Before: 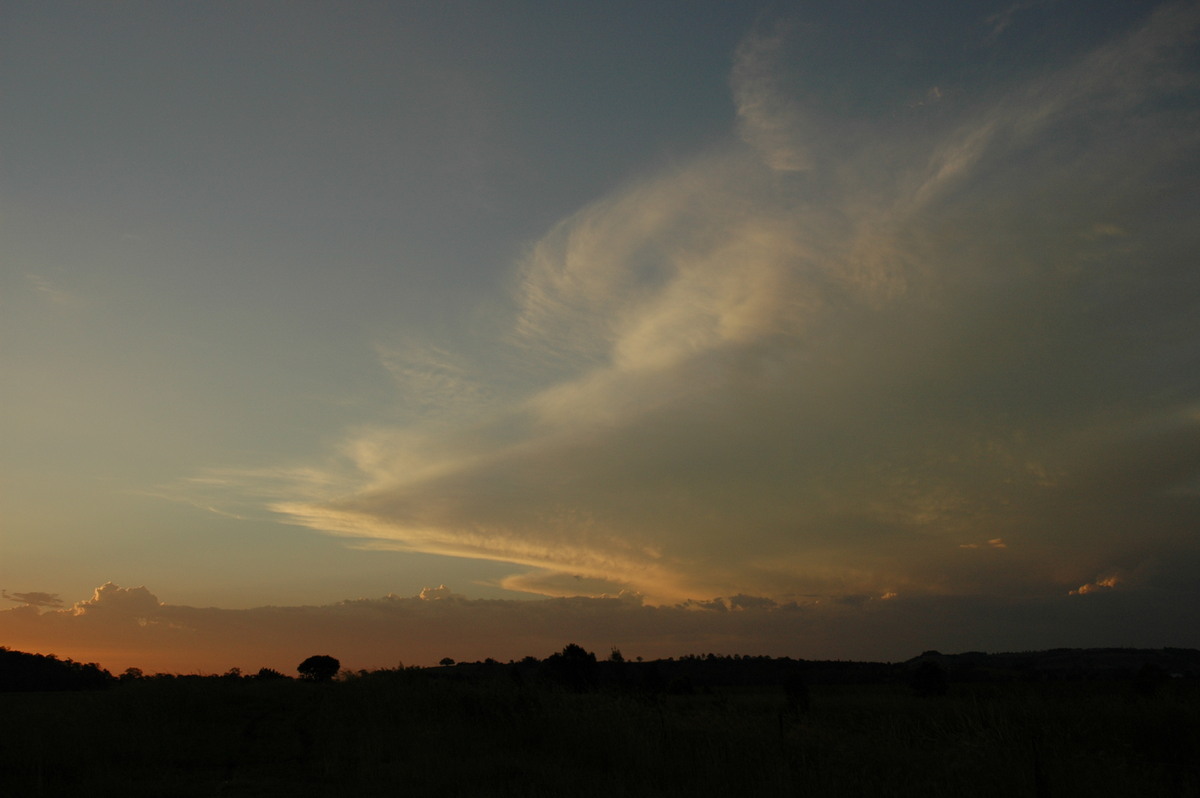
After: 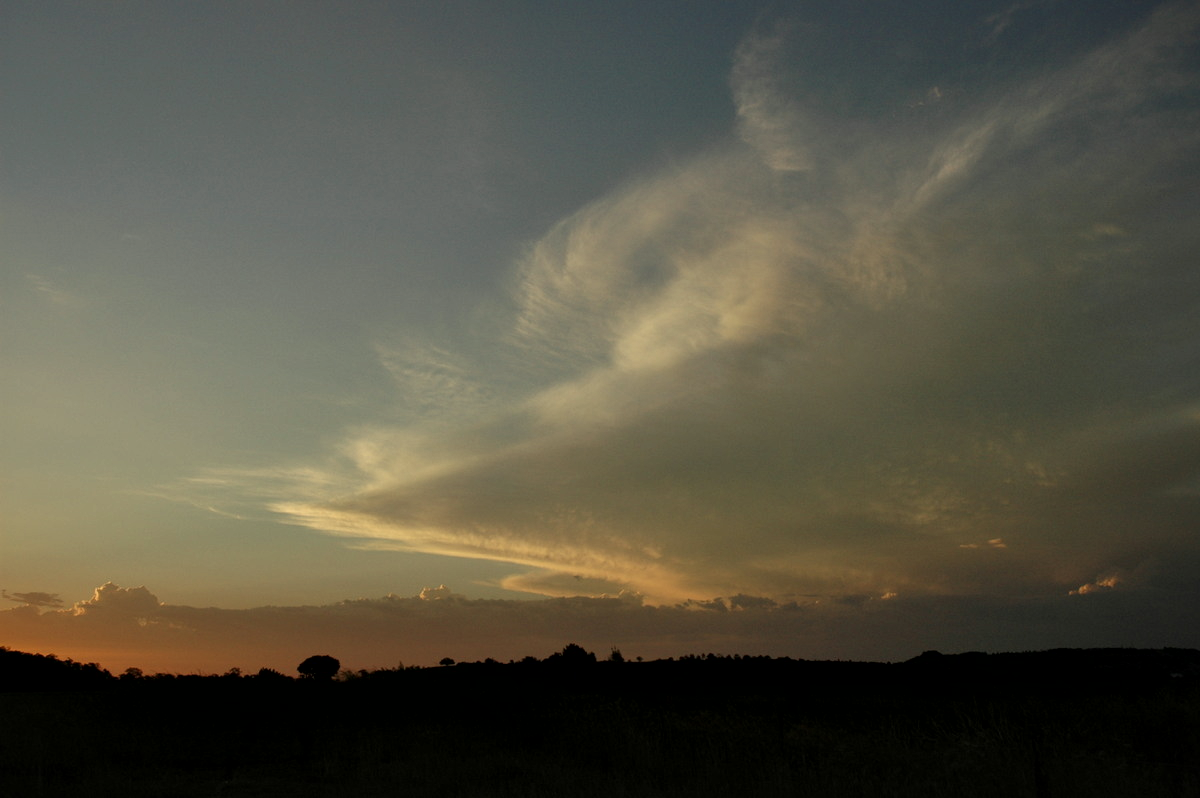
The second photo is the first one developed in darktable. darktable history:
local contrast: mode bilateral grid, contrast 25, coarseness 61, detail 151%, midtone range 0.2
color correction: highlights a* -2.68, highlights b* 2.56
color zones: curves: ch0 [(0, 0.5) (0.143, 0.5) (0.286, 0.5) (0.429, 0.5) (0.62, 0.489) (0.714, 0.445) (0.844, 0.496) (1, 0.5)]; ch1 [(0, 0.5) (0.143, 0.5) (0.286, 0.5) (0.429, 0.5) (0.571, 0.5) (0.714, 0.523) (0.857, 0.5) (1, 0.5)]
